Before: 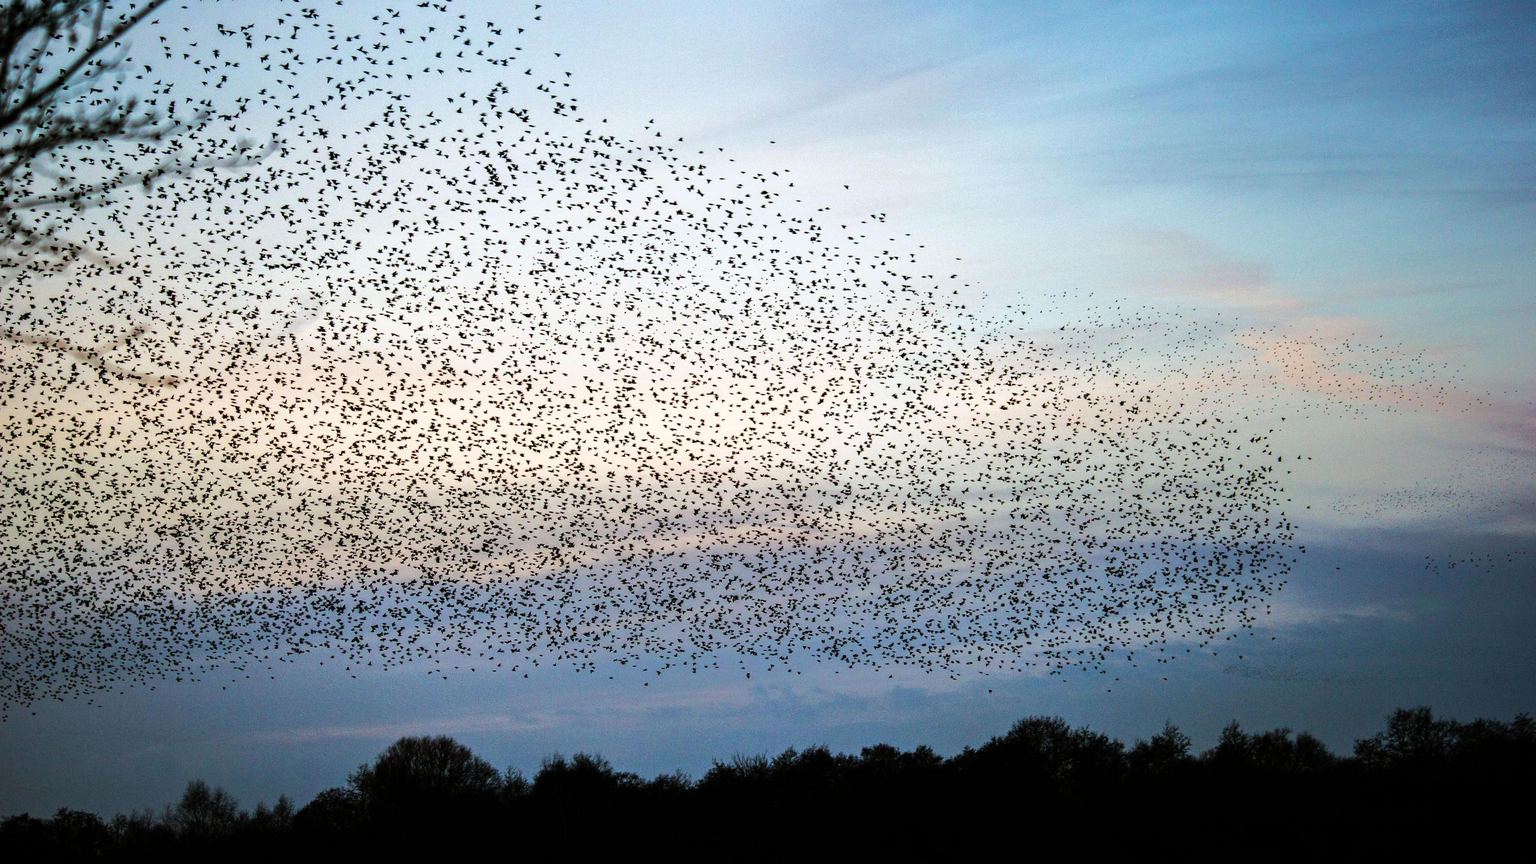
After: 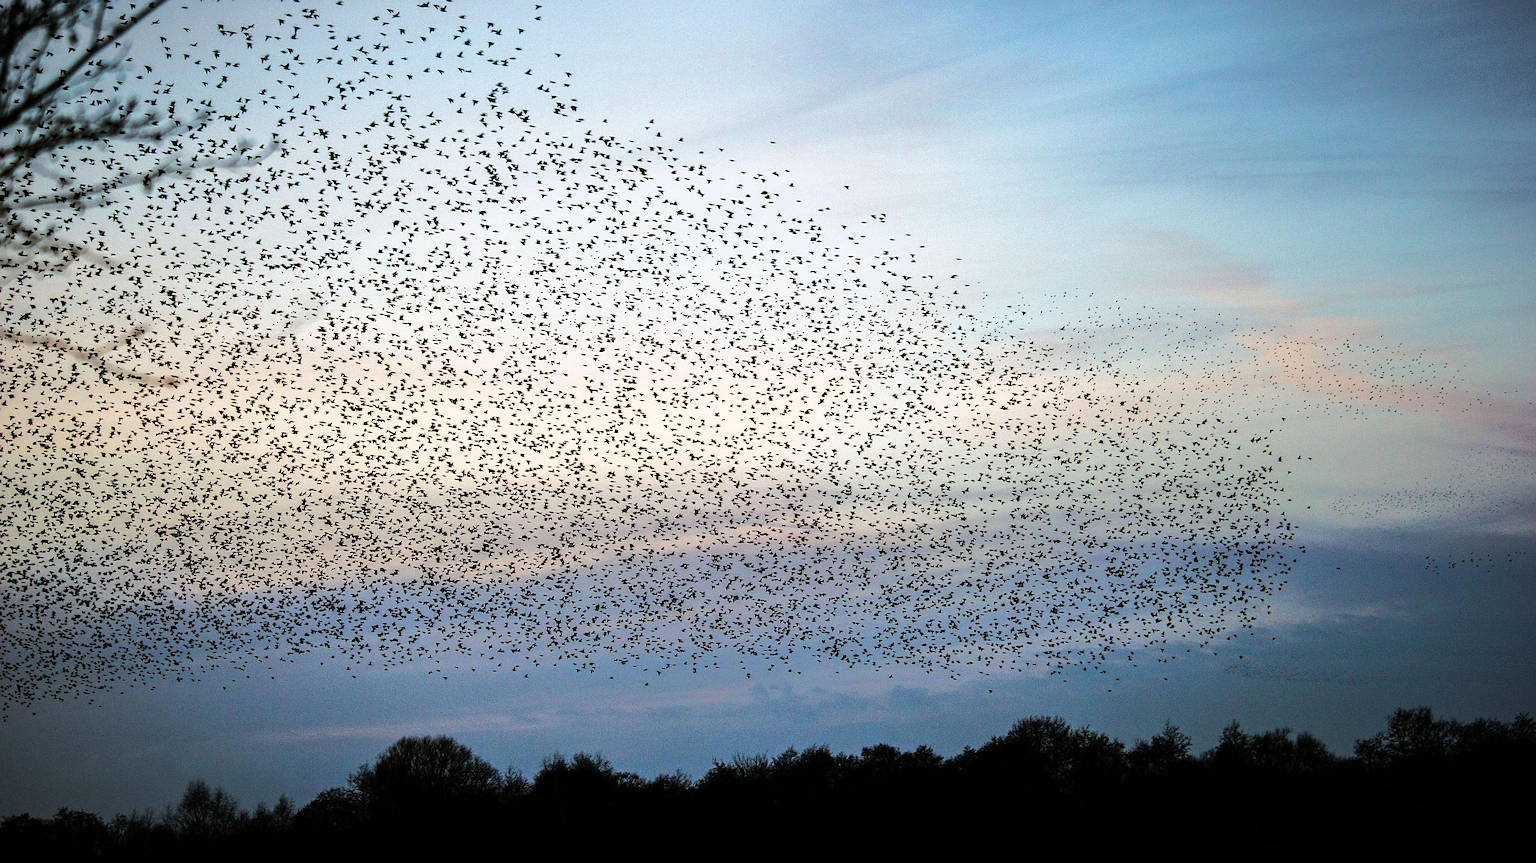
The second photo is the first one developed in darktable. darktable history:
tone equalizer: edges refinement/feathering 500, mask exposure compensation -1.57 EV, preserve details no
sharpen: on, module defaults
vignetting: fall-off start 99.35%, fall-off radius 65.02%, automatic ratio true
